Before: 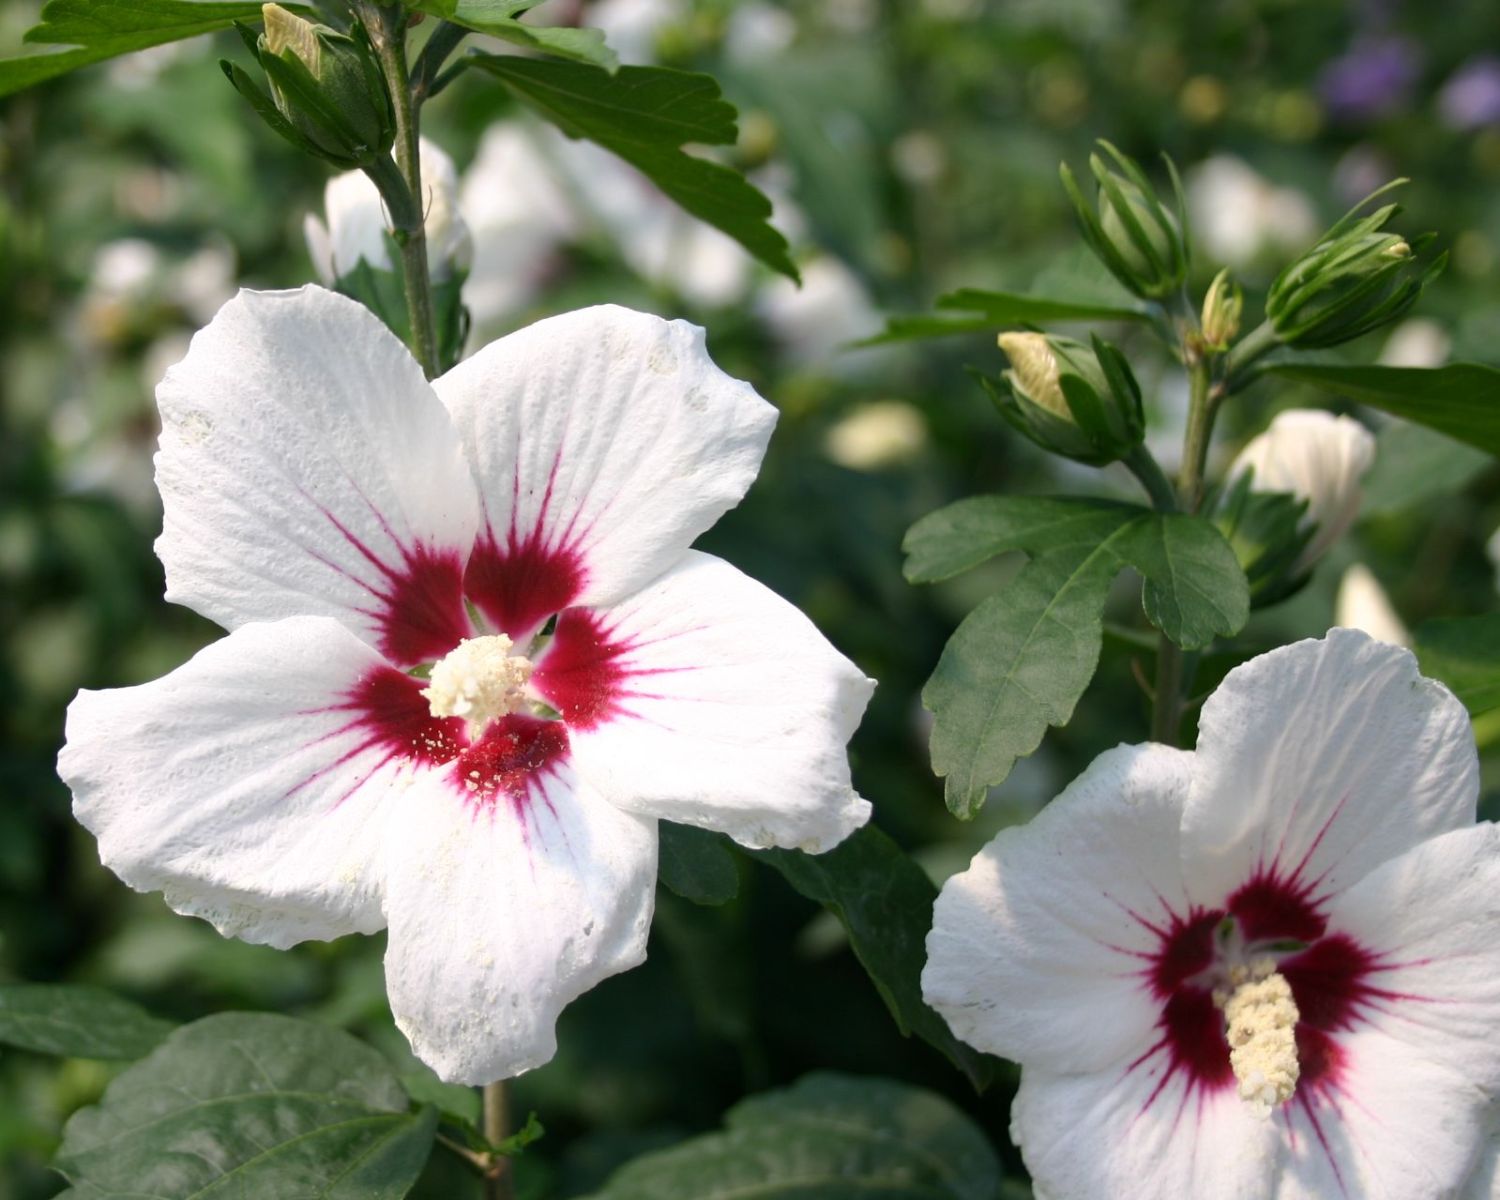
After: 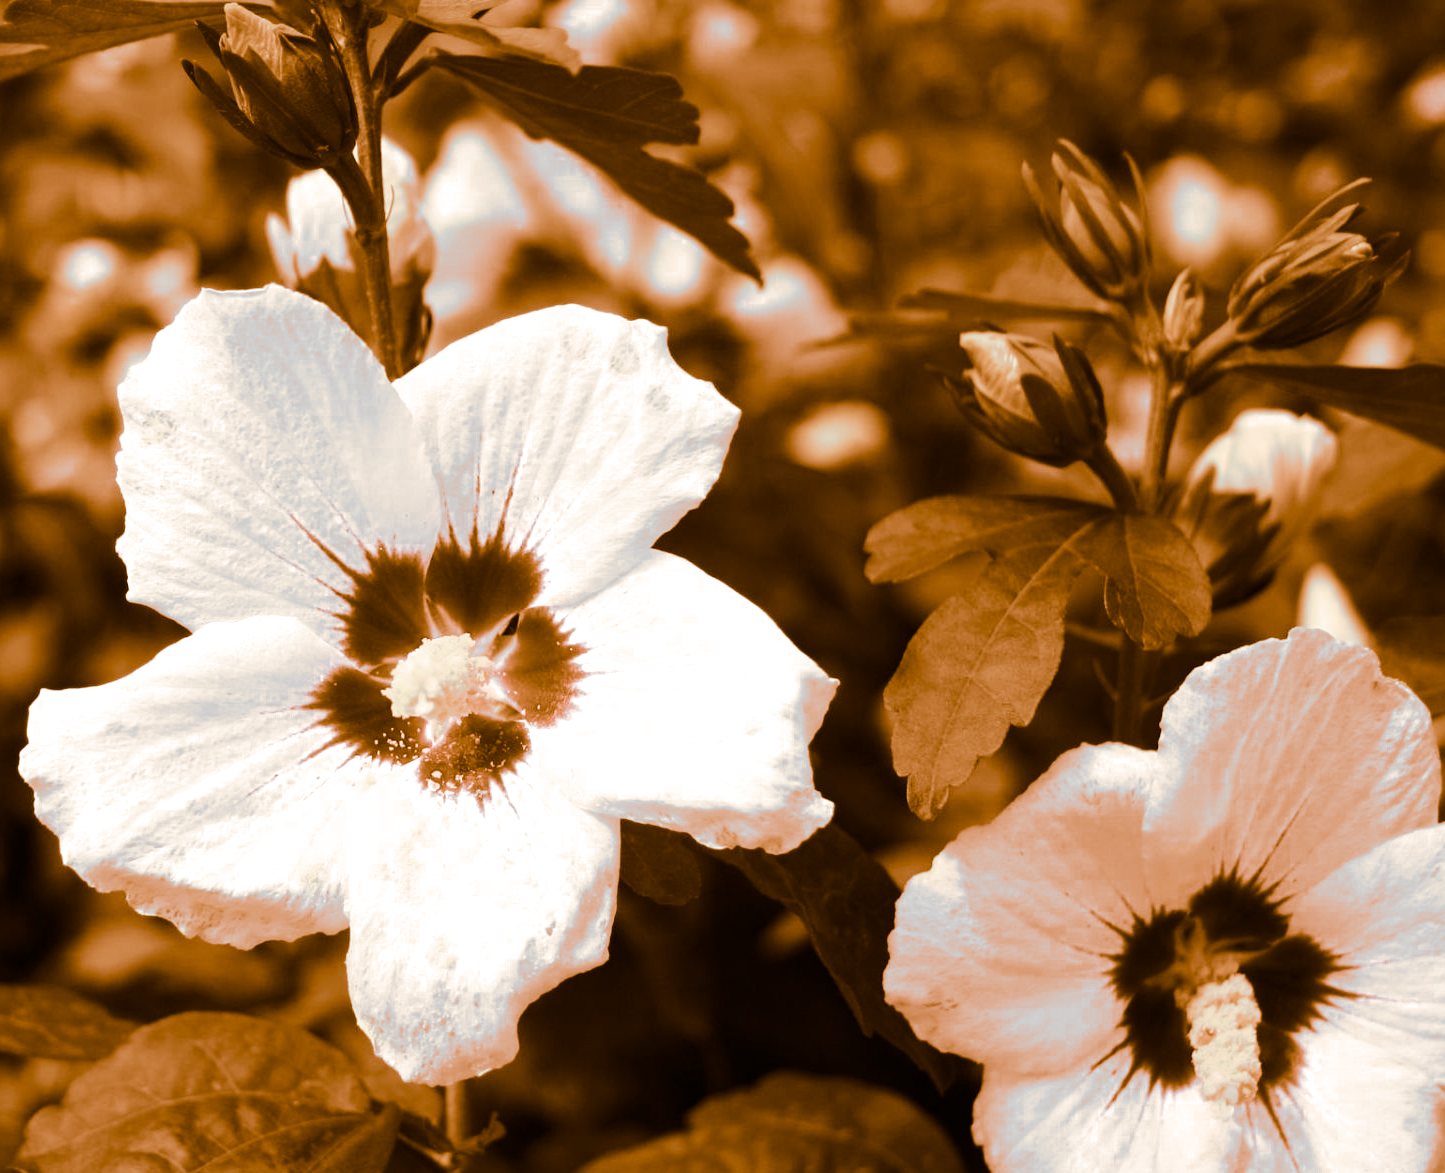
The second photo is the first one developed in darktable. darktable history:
crop and rotate: left 2.536%, right 1.107%, bottom 2.246%
tone curve: curves: ch0 [(0, 0) (0.033, 0.016) (0.171, 0.127) (0.33, 0.331) (0.432, 0.475) (0.601, 0.665) (0.843, 0.876) (1, 1)]; ch1 [(0, 0) (0.339, 0.349) (0.445, 0.42) (0.476, 0.47) (0.501, 0.499) (0.516, 0.525) (0.548, 0.563) (0.584, 0.633) (0.728, 0.746) (1, 1)]; ch2 [(0, 0) (0.327, 0.324) (0.417, 0.44) (0.46, 0.453) (0.502, 0.498) (0.517, 0.524) (0.53, 0.554) (0.579, 0.599) (0.745, 0.704) (1, 1)], color space Lab, independent channels, preserve colors none
split-toning: shadows › hue 26°, shadows › saturation 0.92, highlights › hue 40°, highlights › saturation 0.92, balance -63, compress 0%
color zones: curves: ch0 [(0, 0.613) (0.01, 0.613) (0.245, 0.448) (0.498, 0.529) (0.642, 0.665) (0.879, 0.777) (0.99, 0.613)]; ch1 [(0, 0.035) (0.121, 0.189) (0.259, 0.197) (0.415, 0.061) (0.589, 0.022) (0.732, 0.022) (0.857, 0.026) (0.991, 0.053)]
